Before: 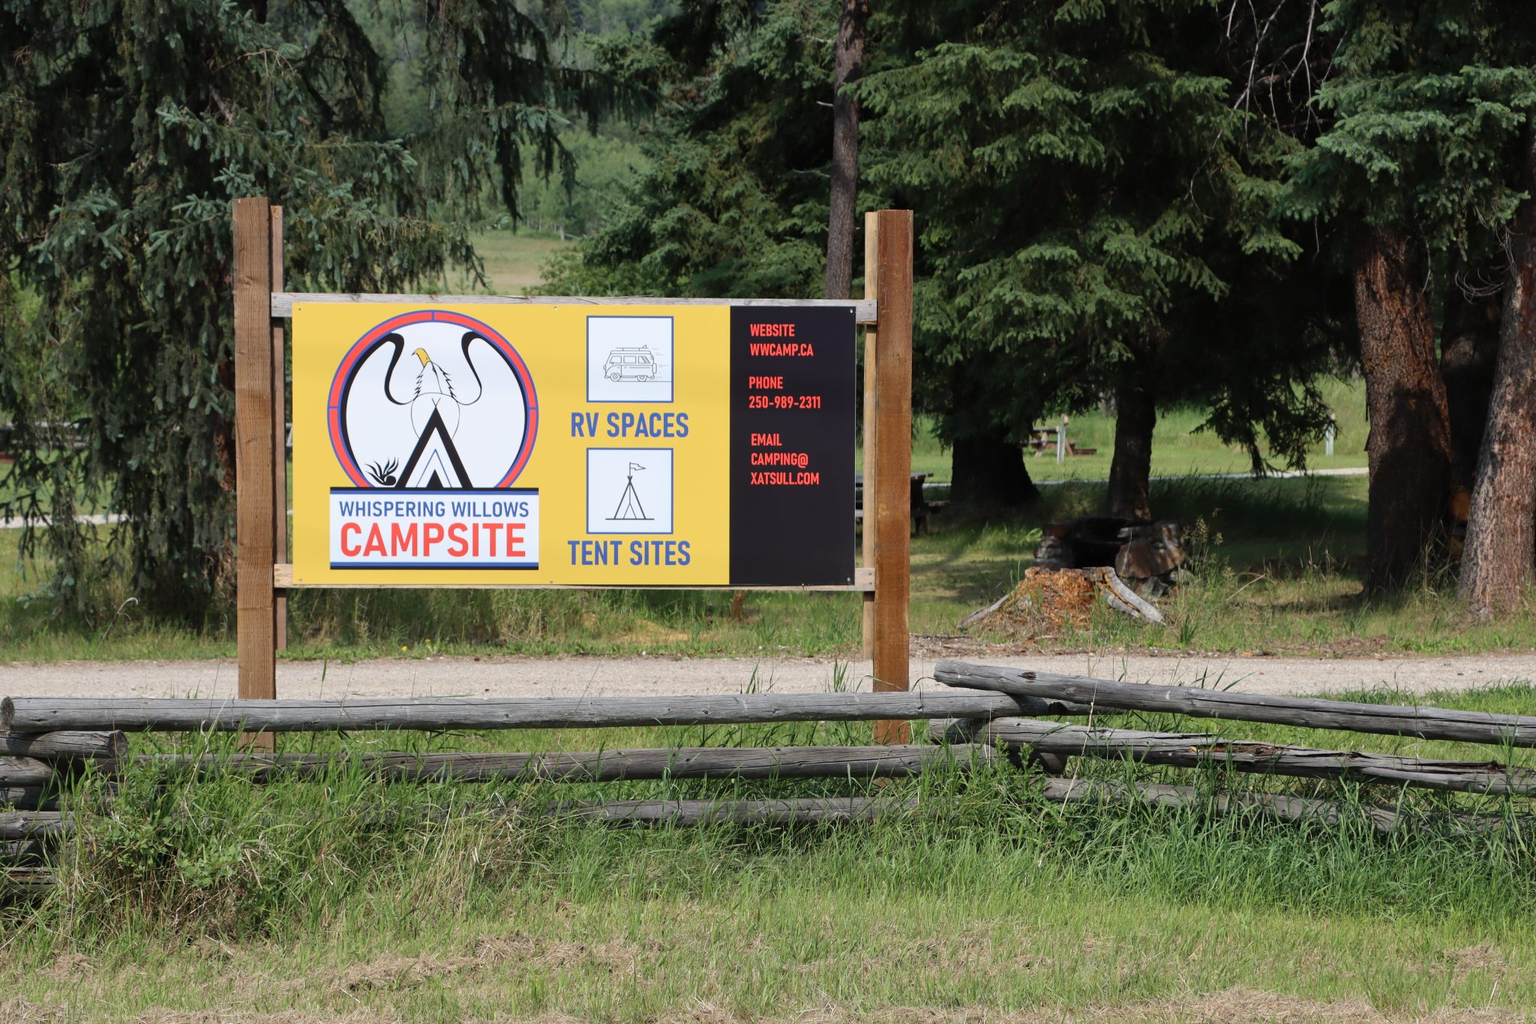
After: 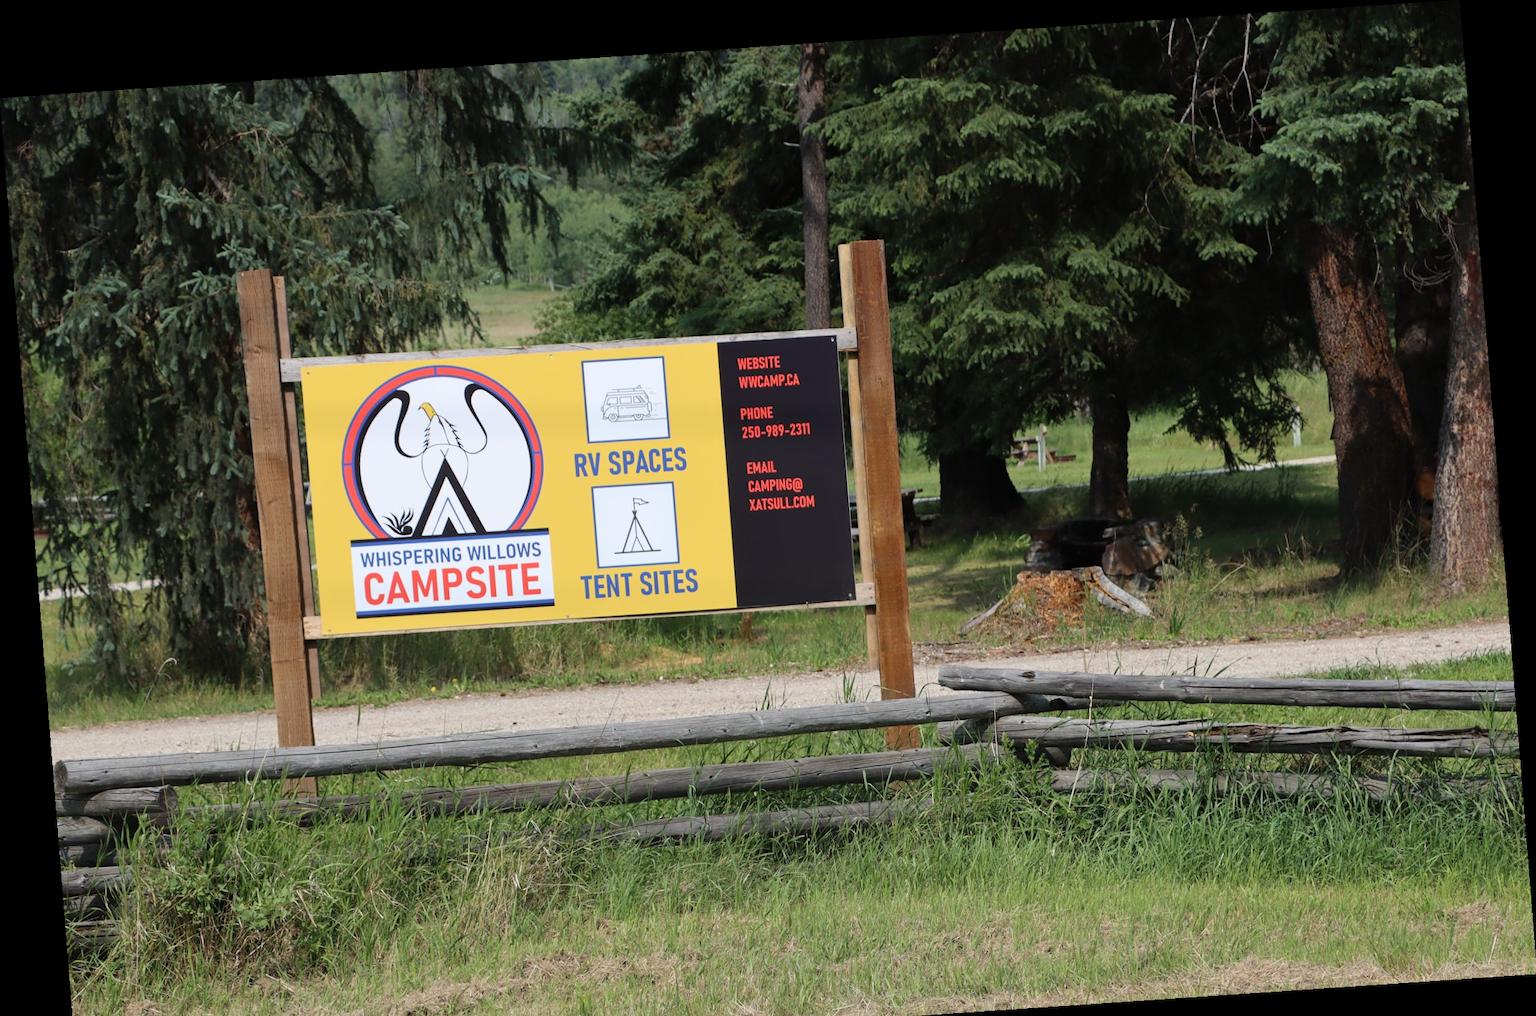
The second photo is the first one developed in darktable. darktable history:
rotate and perspective: rotation -4.2°, shear 0.006, automatic cropping off
crop and rotate: top 0%, bottom 5.097%
